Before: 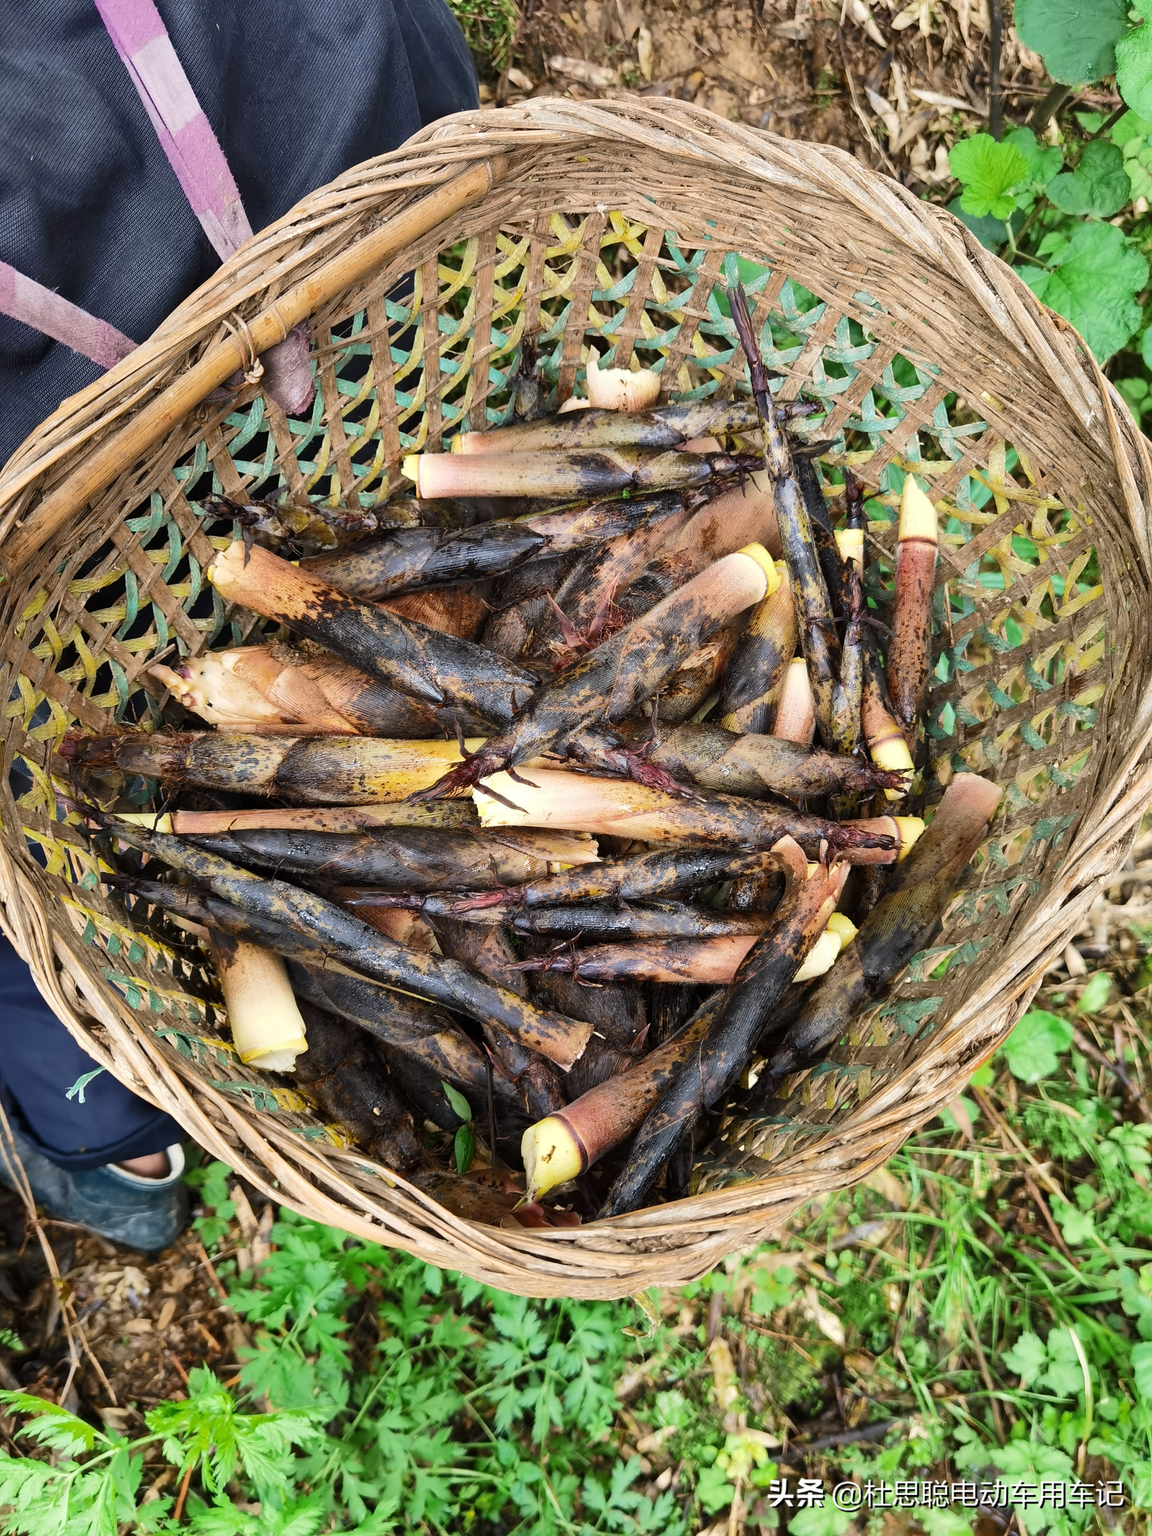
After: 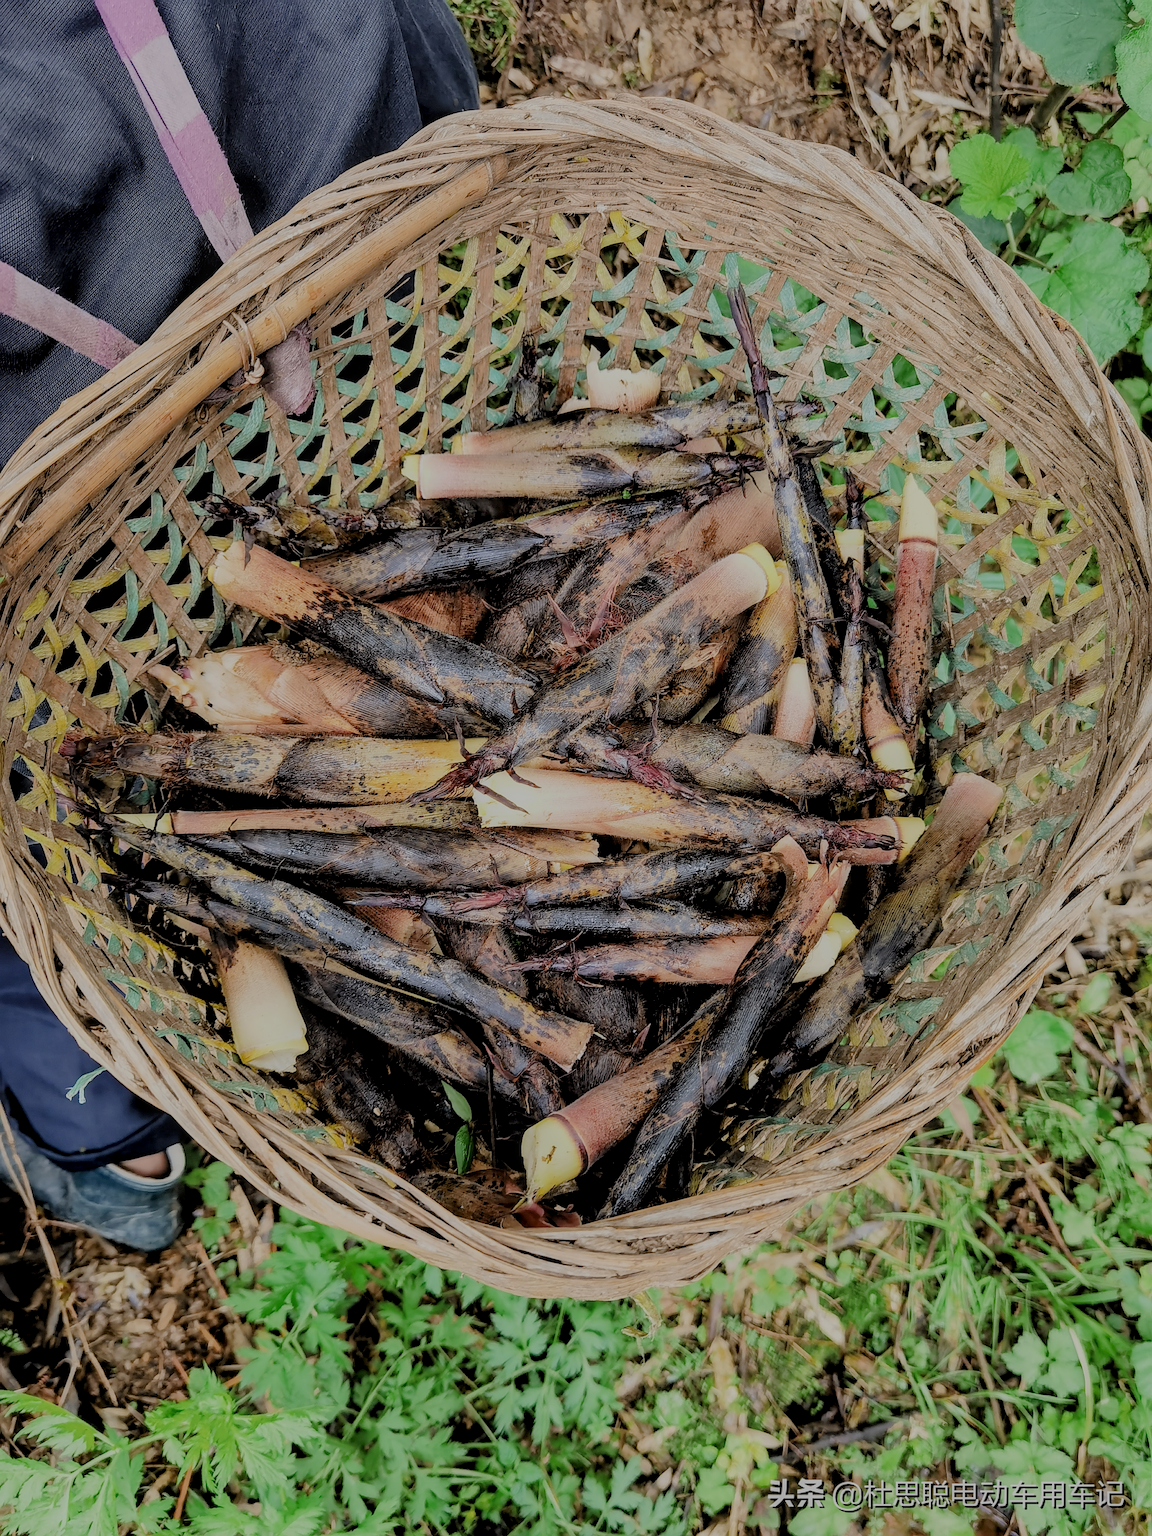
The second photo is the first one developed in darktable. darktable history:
filmic rgb: black relative exposure -4.41 EV, white relative exposure 6.55 EV, threshold 5.96 EV, hardness 1.93, contrast 0.515, enable highlight reconstruction true
local contrast: on, module defaults
sharpen: on, module defaults
